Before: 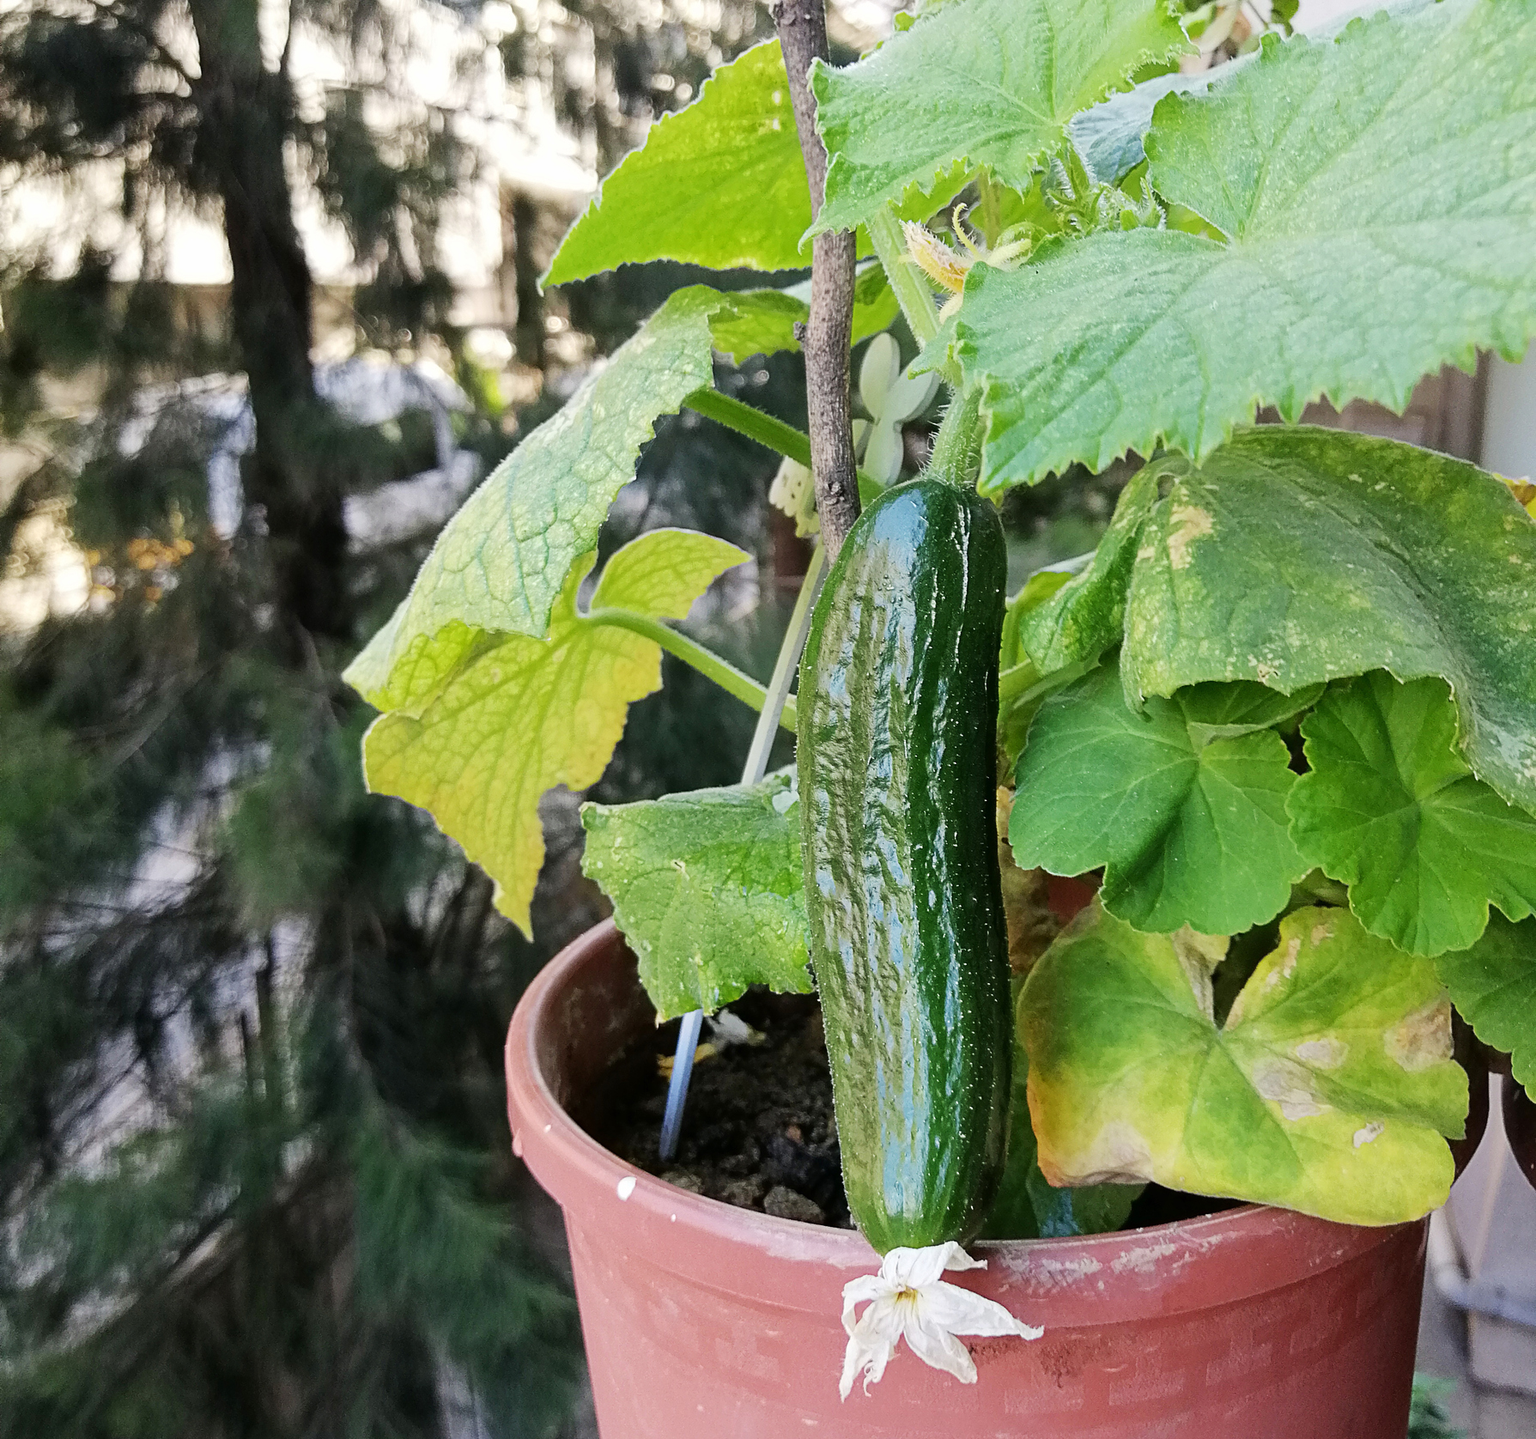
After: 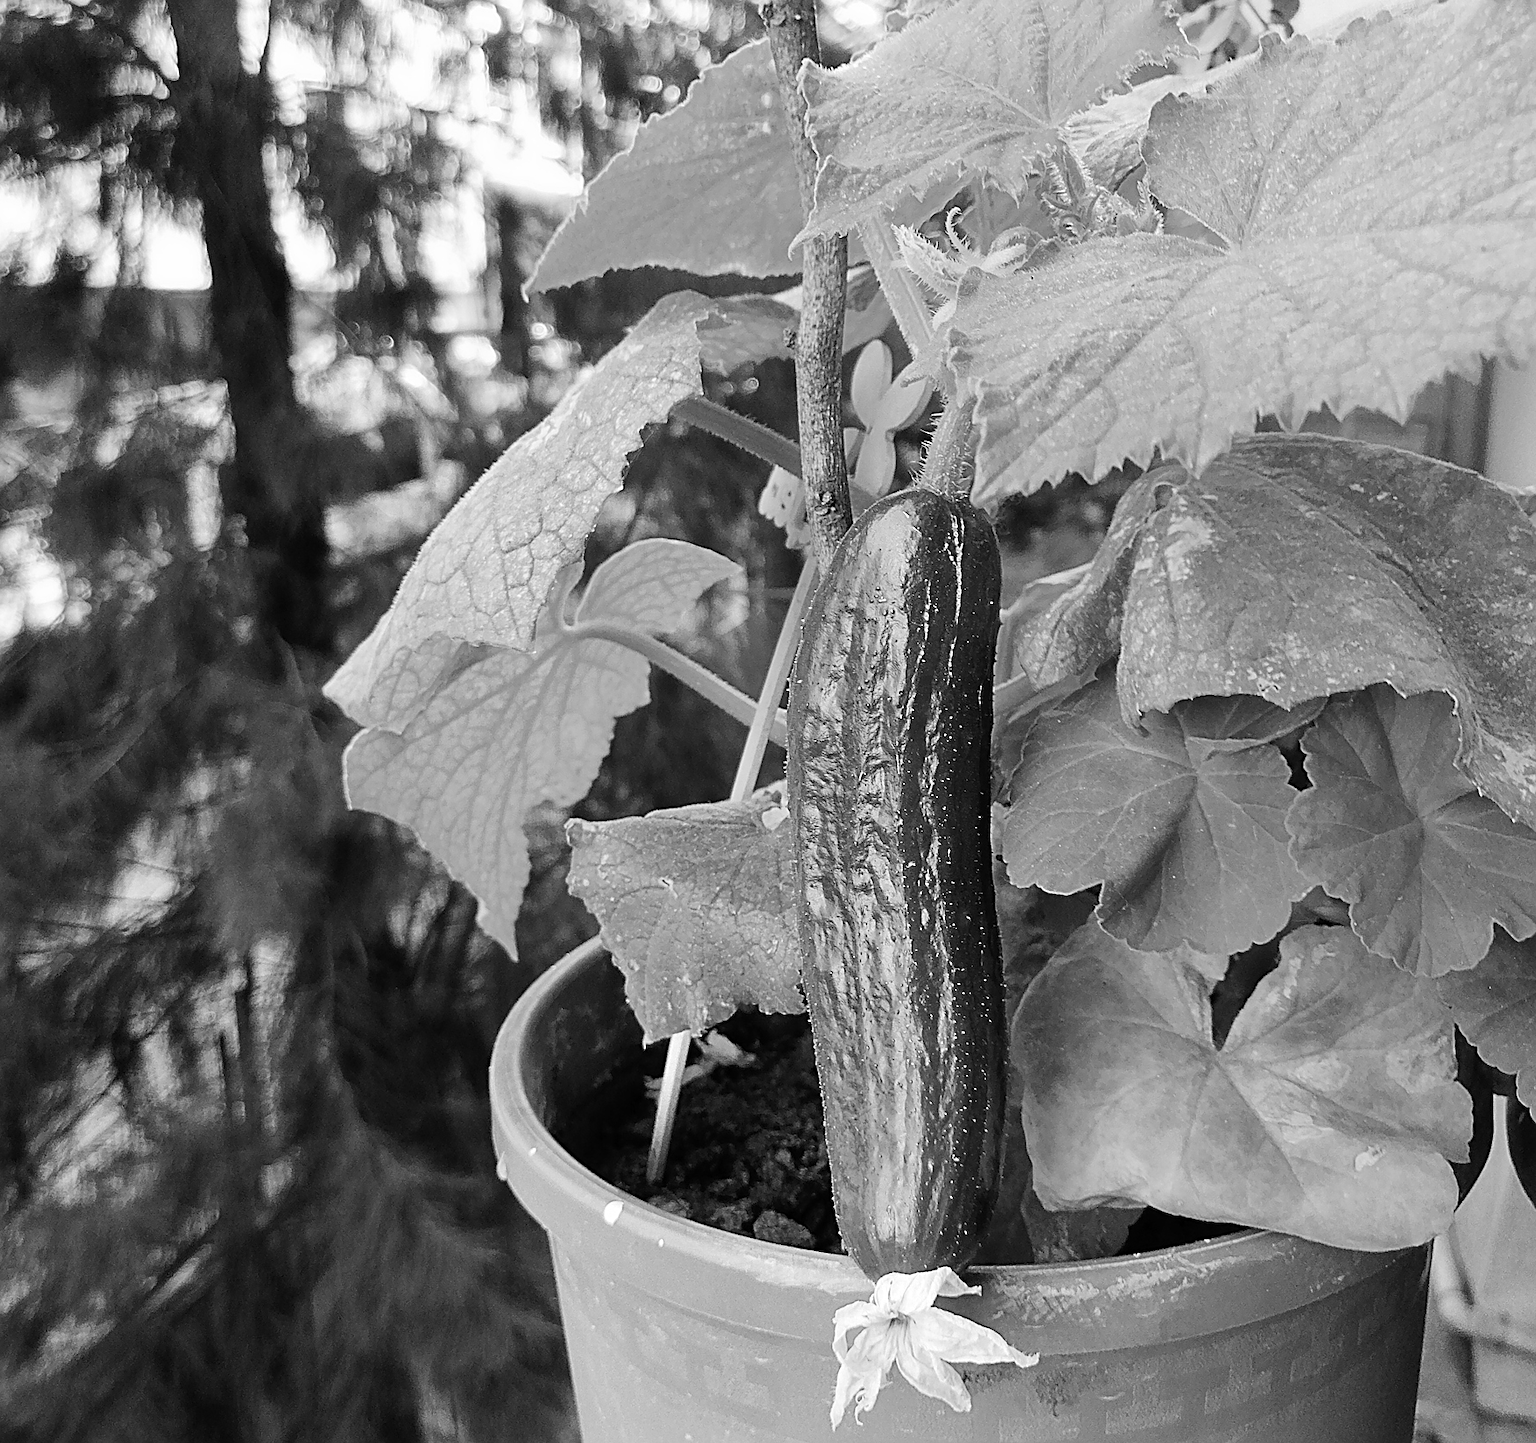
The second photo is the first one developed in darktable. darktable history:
sharpen: on, module defaults
contrast brightness saturation: saturation -0.054
color zones: curves: ch0 [(0, 0.613) (0.01, 0.613) (0.245, 0.448) (0.498, 0.529) (0.642, 0.665) (0.879, 0.777) (0.99, 0.613)]; ch1 [(0, 0) (0.143, 0) (0.286, 0) (0.429, 0) (0.571, 0) (0.714, 0) (0.857, 0)]
crop: left 1.693%, right 0.274%, bottom 1.647%
